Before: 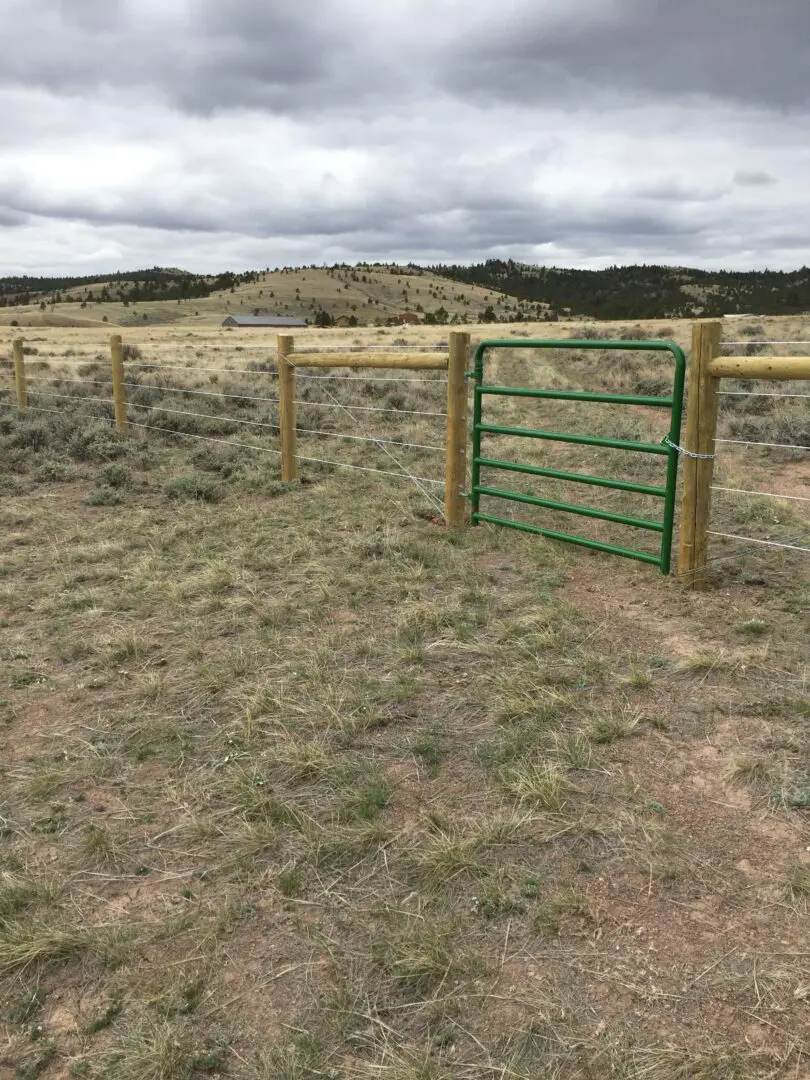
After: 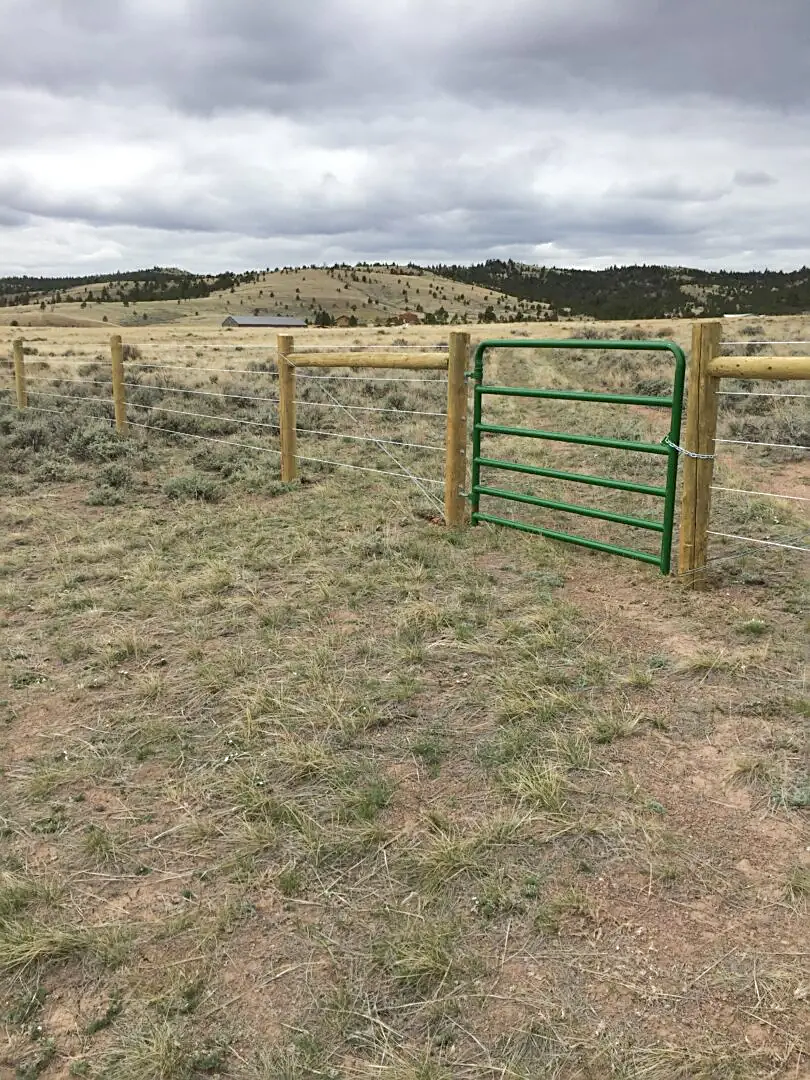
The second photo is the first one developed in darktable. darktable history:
sharpen: on, module defaults
base curve: curves: ch0 [(0, 0) (0.262, 0.32) (0.722, 0.705) (1, 1)]
